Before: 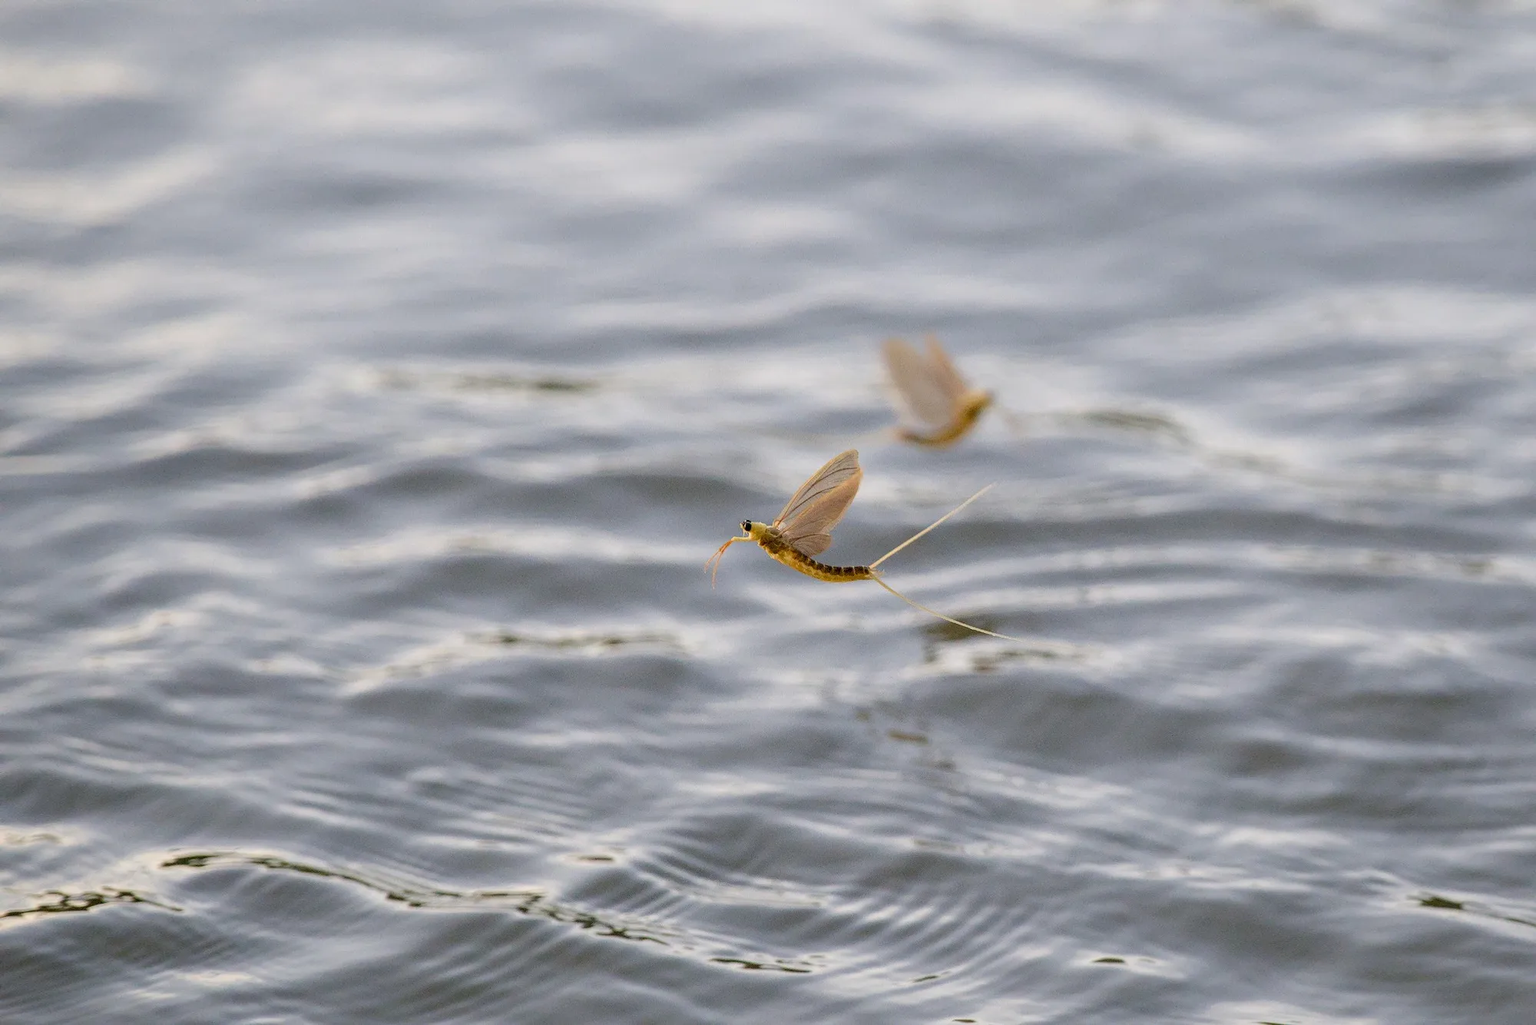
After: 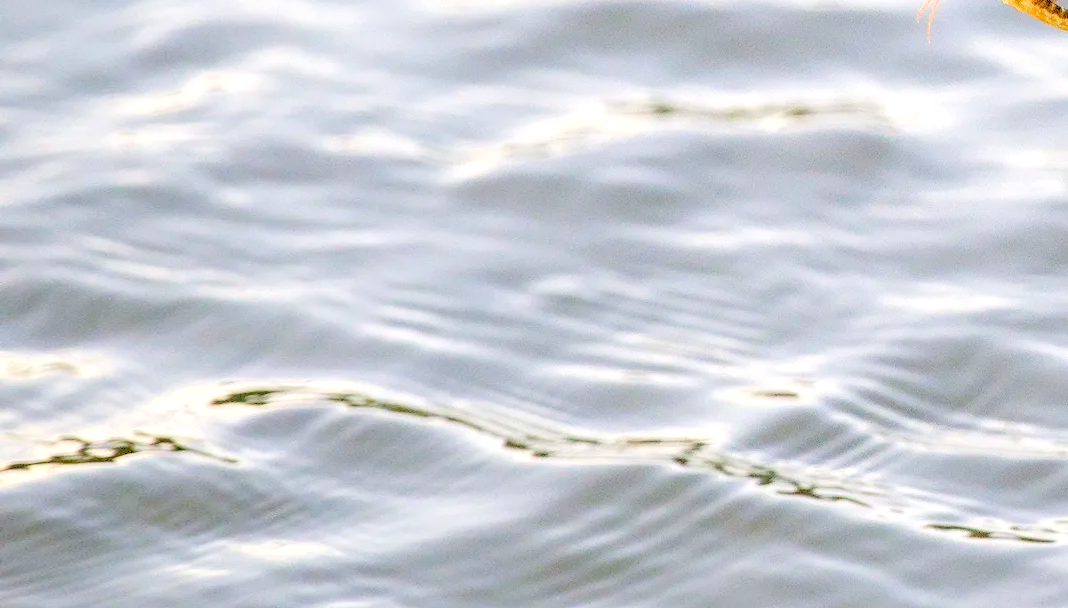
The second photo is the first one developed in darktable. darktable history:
crop and rotate: top 54.268%, right 46.598%, bottom 0.111%
exposure: exposure 0.662 EV, compensate highlight preservation false
levels: levels [0.072, 0.414, 0.976]
